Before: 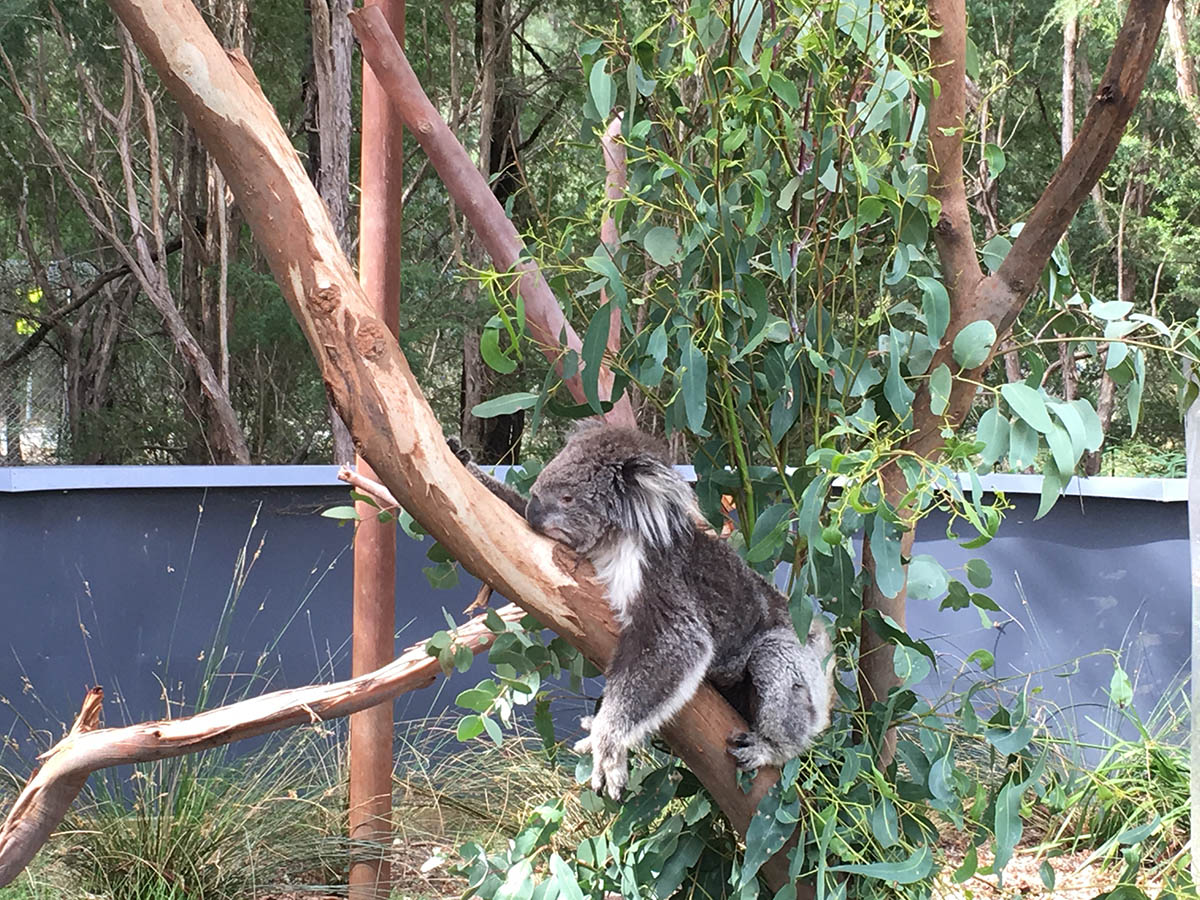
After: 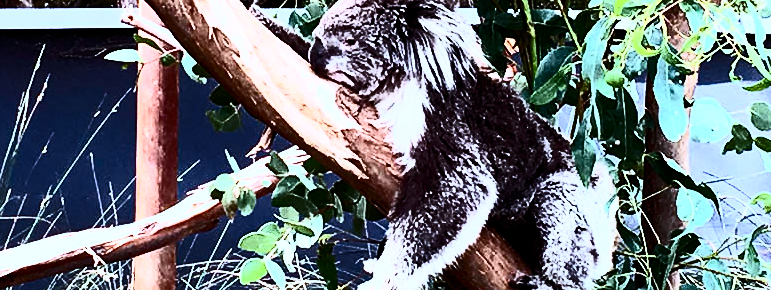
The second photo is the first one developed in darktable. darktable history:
sharpen: amount 0.211
contrast brightness saturation: contrast 0.944, brightness 0.192
crop: left 18.157%, top 50.793%, right 17.577%, bottom 16.897%
haze removal: strength 0.285, distance 0.257, compatibility mode true, adaptive false
color balance rgb: shadows lift › chroma 9.742%, shadows lift › hue 45.69°, highlights gain › chroma 0.155%, highlights gain › hue 329.99°, perceptual saturation grading › global saturation 19.729%, global vibrance 20%
color calibration: illuminant as shot in camera, x 0.378, y 0.381, temperature 4094.84 K
filmic rgb: black relative exposure -5.05 EV, white relative exposure 3.97 EV, hardness 2.88, contrast 1.505
